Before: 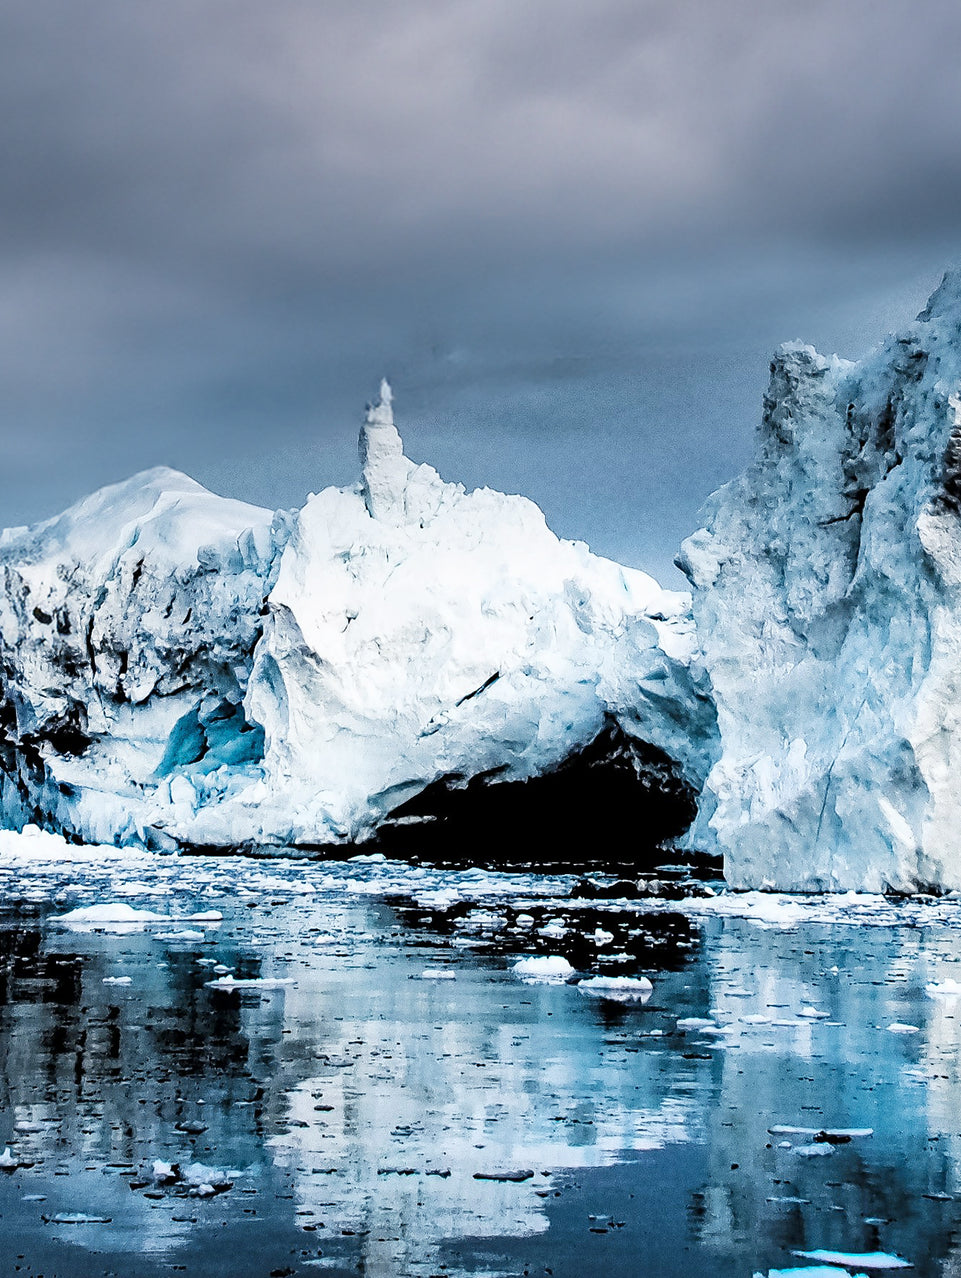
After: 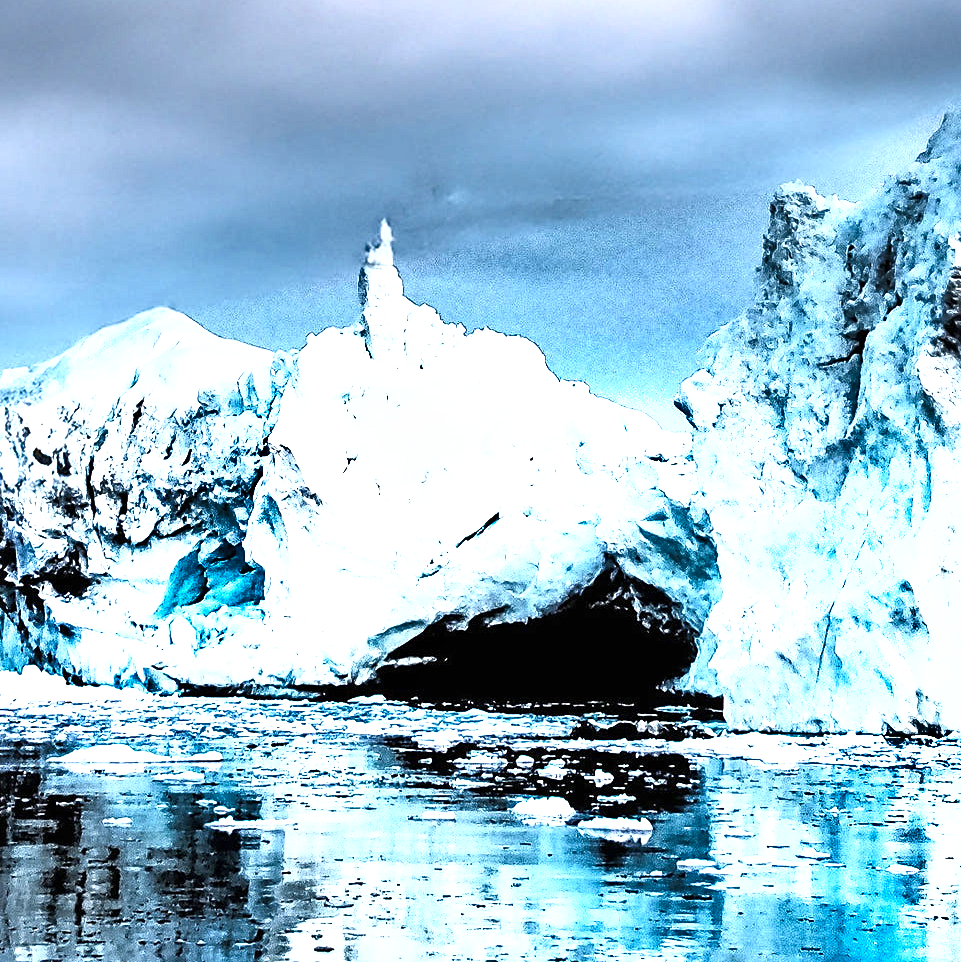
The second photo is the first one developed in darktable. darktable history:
exposure: black level correction 0, exposure 1 EV, compensate highlight preservation false
sharpen: amount 0.216
tone curve: curves: ch0 [(0, 0) (0.003, 0.003) (0.011, 0.012) (0.025, 0.027) (0.044, 0.048) (0.069, 0.076) (0.1, 0.109) (0.136, 0.148) (0.177, 0.194) (0.224, 0.245) (0.277, 0.303) (0.335, 0.366) (0.399, 0.436) (0.468, 0.511) (0.543, 0.593) (0.623, 0.681) (0.709, 0.775) (0.801, 0.875) (0.898, 0.954) (1, 1)], color space Lab, linked channels, preserve colors none
crop and rotate: top 12.493%, bottom 12.172%
shadows and highlights: shadows 11.41, white point adjustment 1.33, soften with gaussian
